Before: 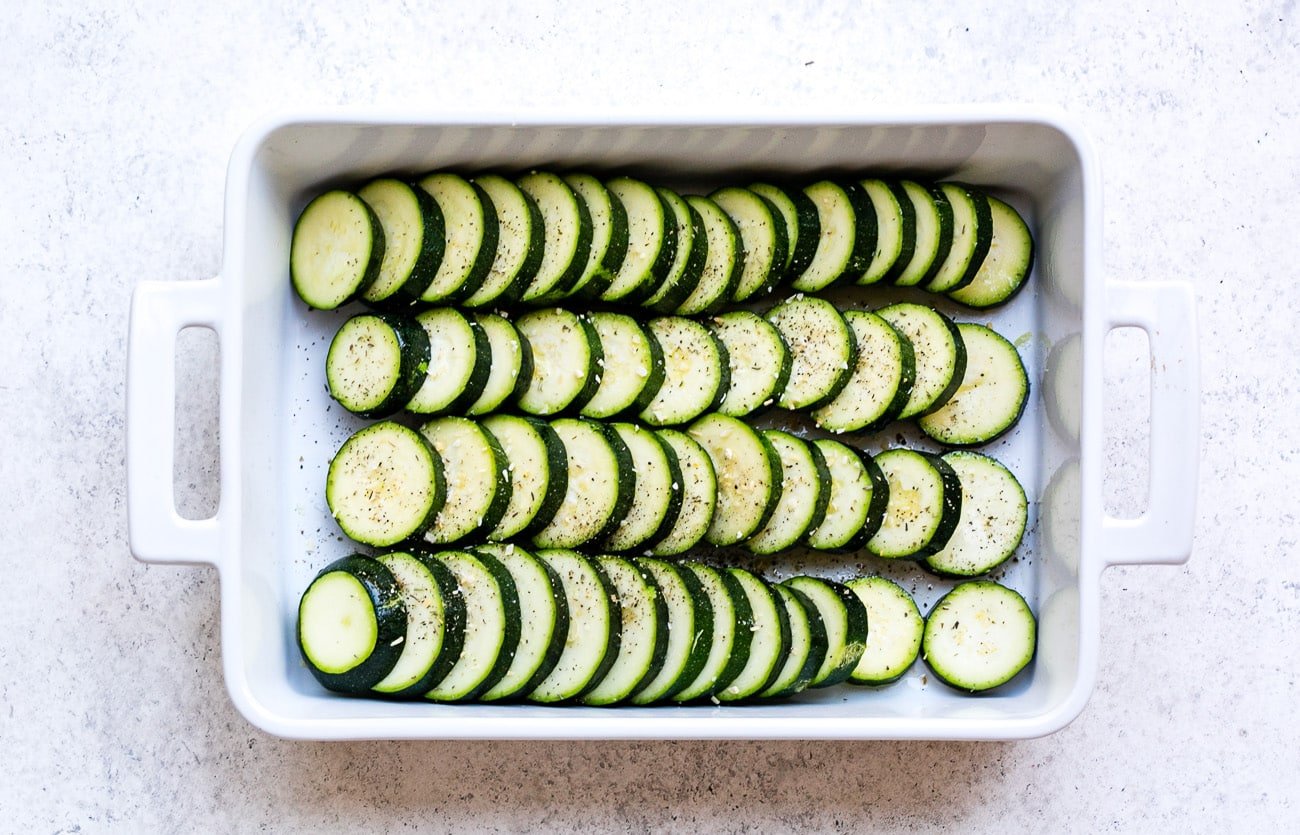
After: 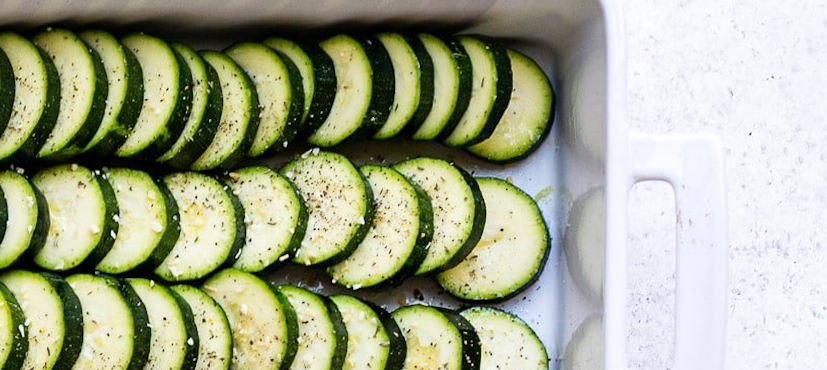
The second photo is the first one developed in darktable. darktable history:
rotate and perspective: lens shift (horizontal) -0.055, automatic cropping off
crop: left 36.005%, top 18.293%, right 0.31%, bottom 38.444%
